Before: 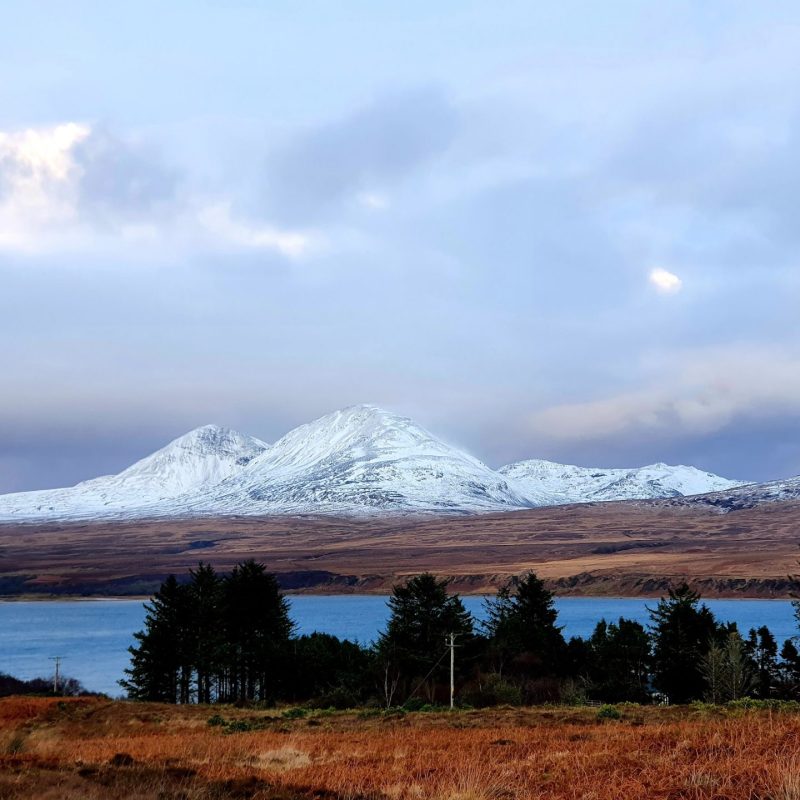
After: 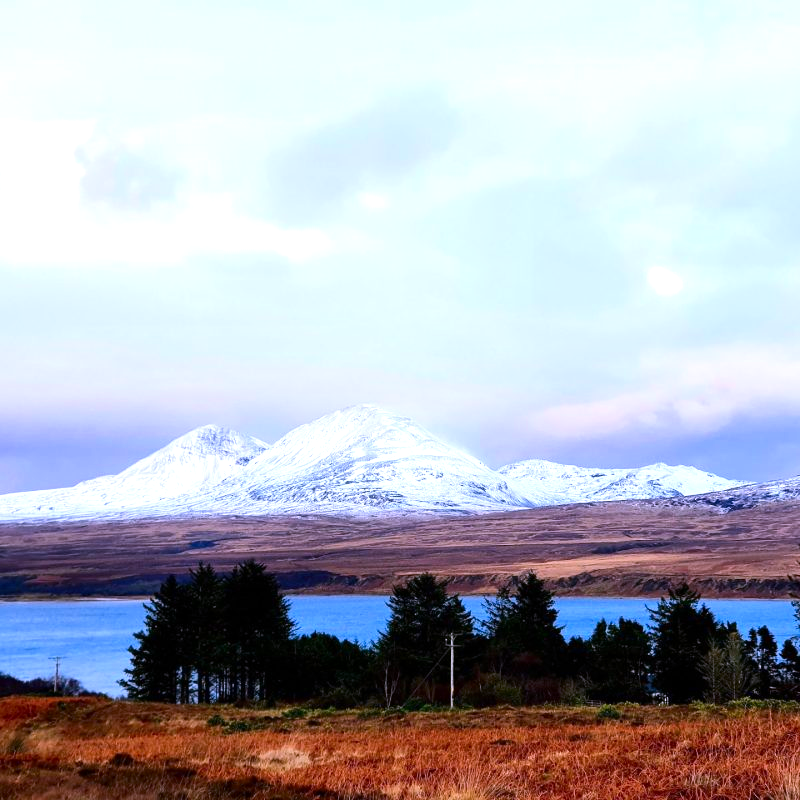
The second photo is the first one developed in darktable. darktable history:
white balance: red 1.042, blue 1.17
exposure: exposure 0.6 EV, compensate highlight preservation false
contrast brightness saturation: contrast 0.15, brightness -0.01, saturation 0.1
